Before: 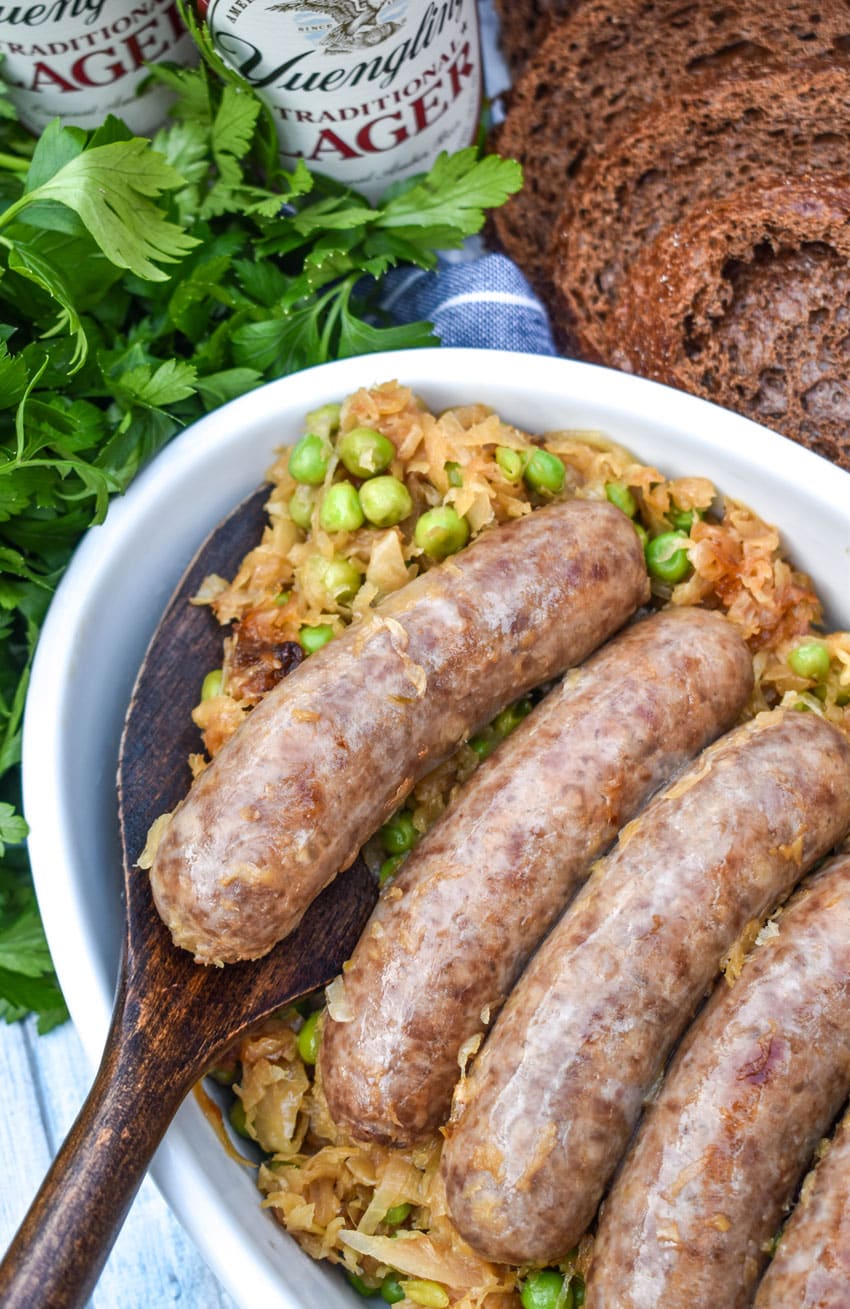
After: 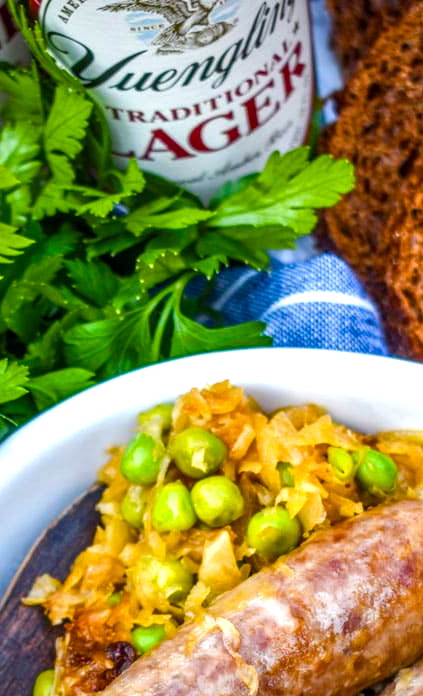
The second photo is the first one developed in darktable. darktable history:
crop: left 19.839%, right 30.279%, bottom 46.755%
local contrast: on, module defaults
exposure: exposure -0.04 EV, compensate highlight preservation false
color balance rgb: linear chroma grading › global chroma 14.586%, perceptual saturation grading › global saturation 36.531%, perceptual saturation grading › shadows 35.668%, perceptual brilliance grading › global brilliance 9.321%
vignetting: fall-off radius 81.4%, saturation -0.032, center (-0.148, 0.012)
